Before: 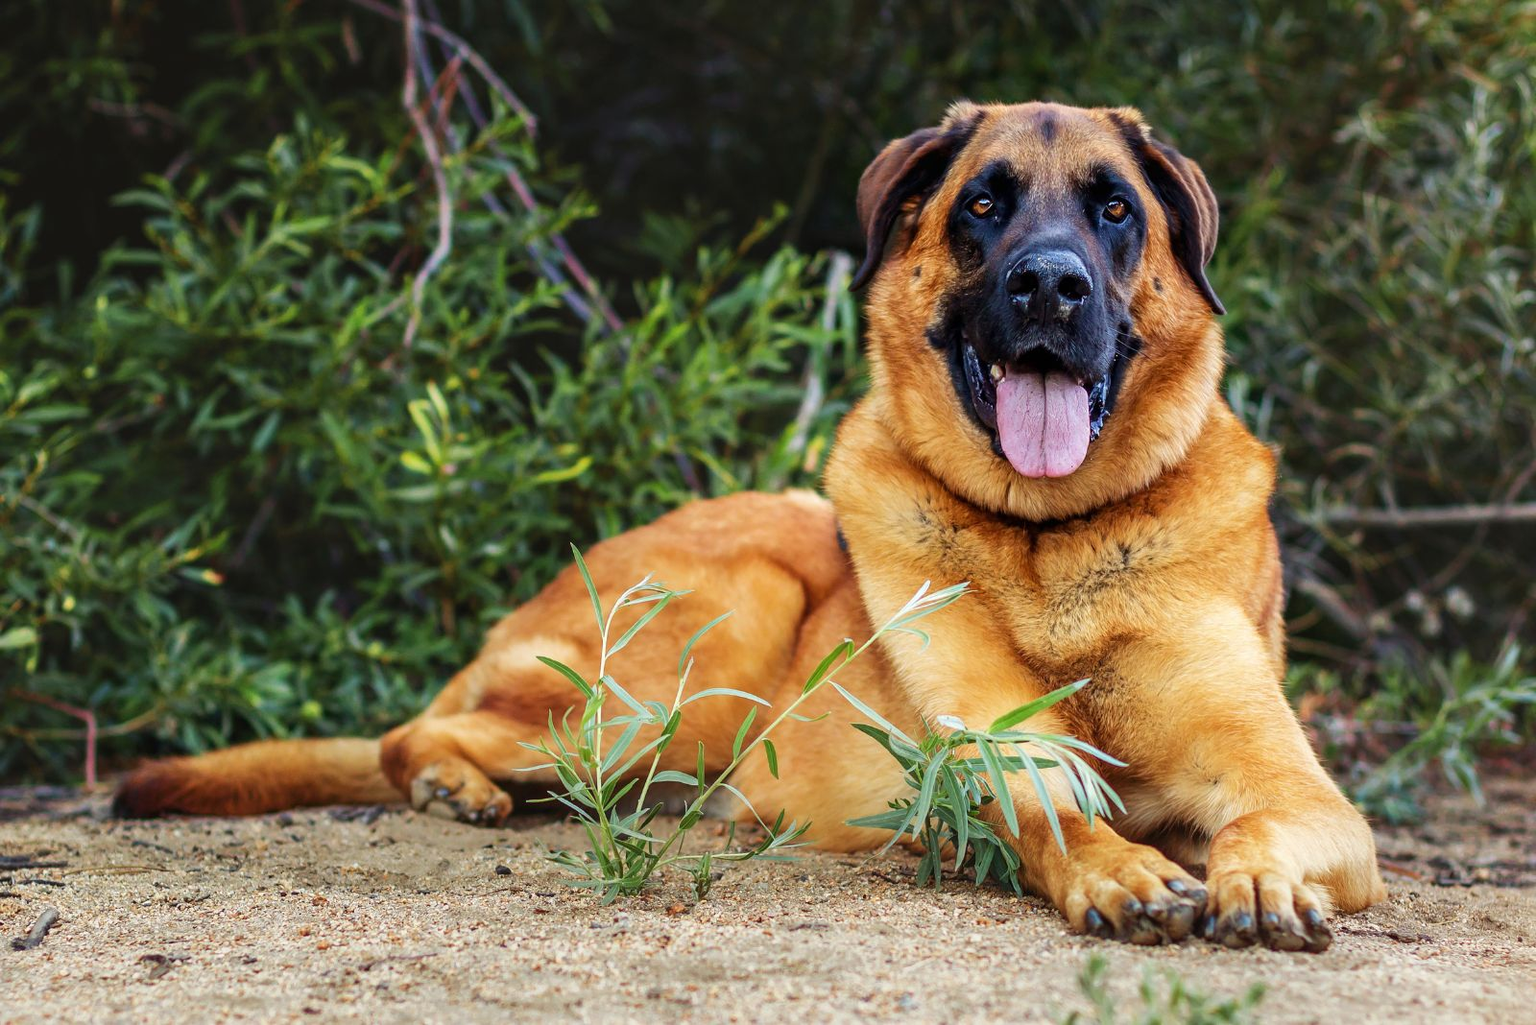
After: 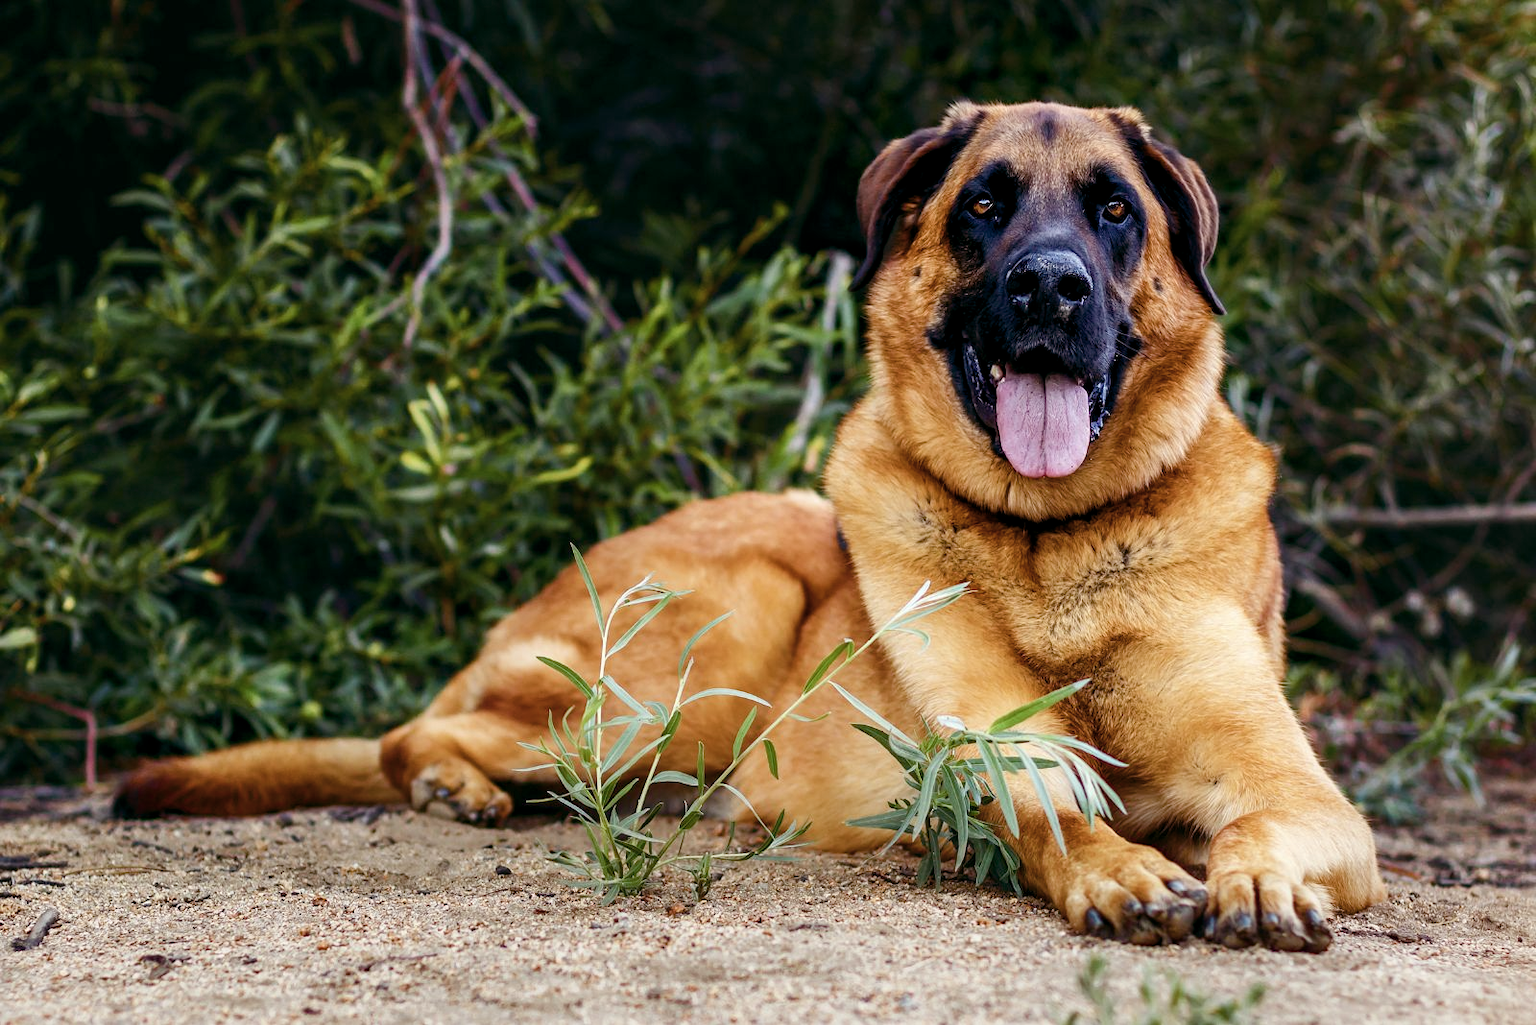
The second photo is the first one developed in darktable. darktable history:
color balance rgb: power › luminance -7.965%, power › chroma 1.344%, power › hue 330.37°, global offset › luminance -0.315%, global offset › chroma 0.106%, global offset › hue 165.06°, perceptual saturation grading › global saturation 20%, perceptual saturation grading › highlights -14.435%, perceptual saturation grading › shadows 49.498%
contrast brightness saturation: contrast 0.095, saturation -0.291
